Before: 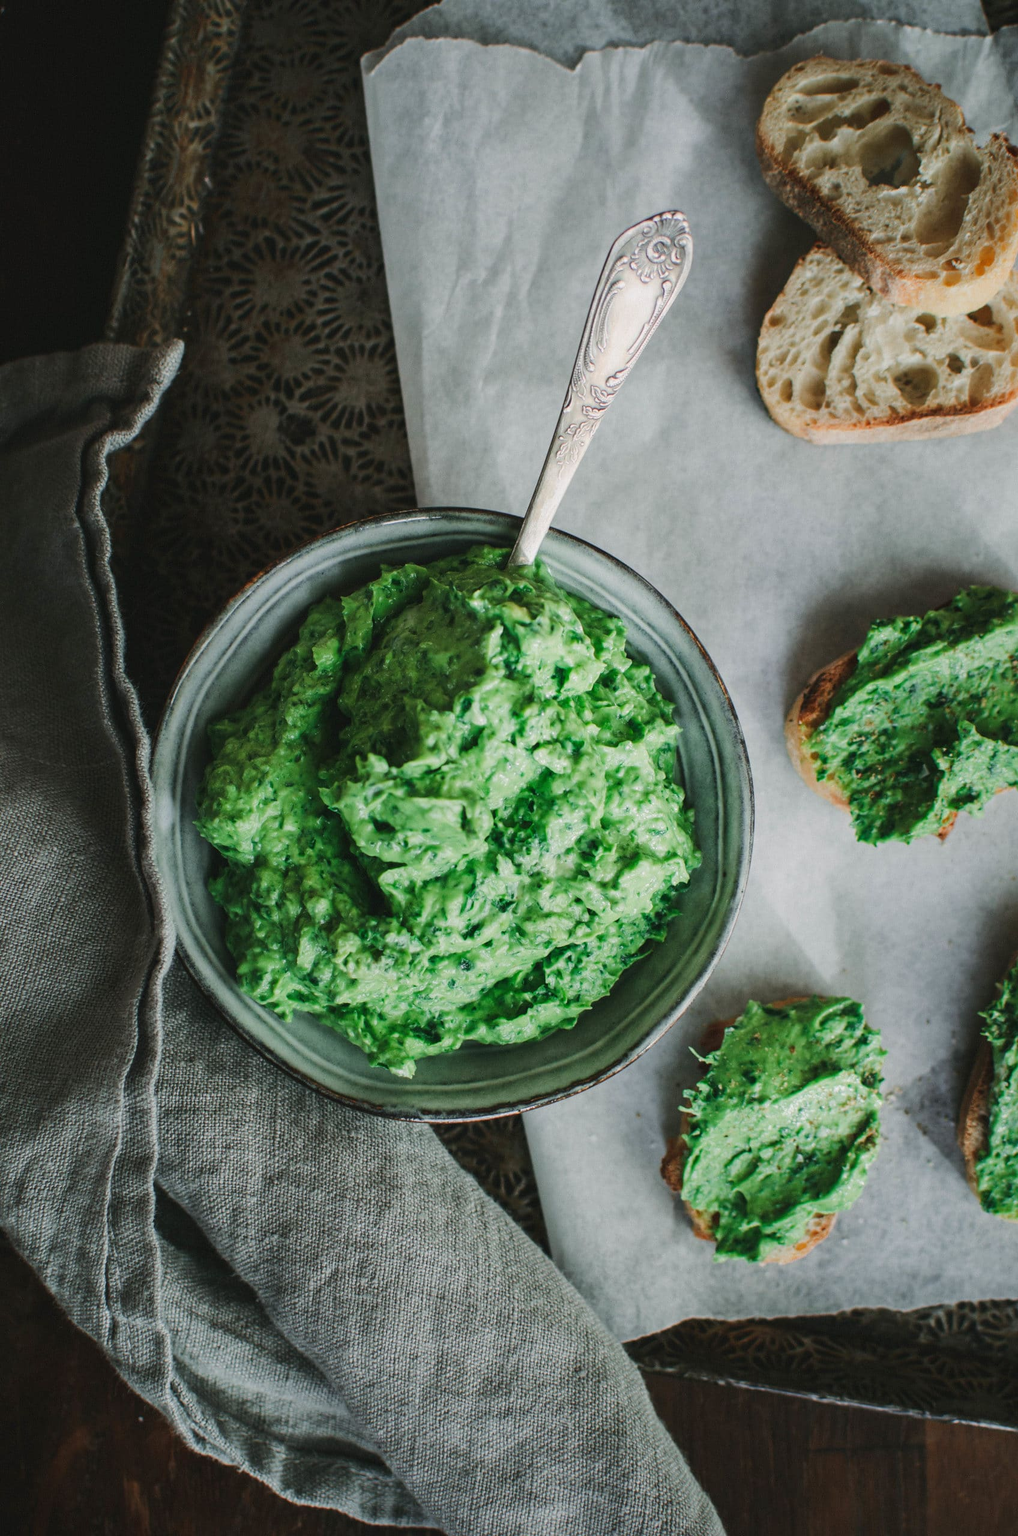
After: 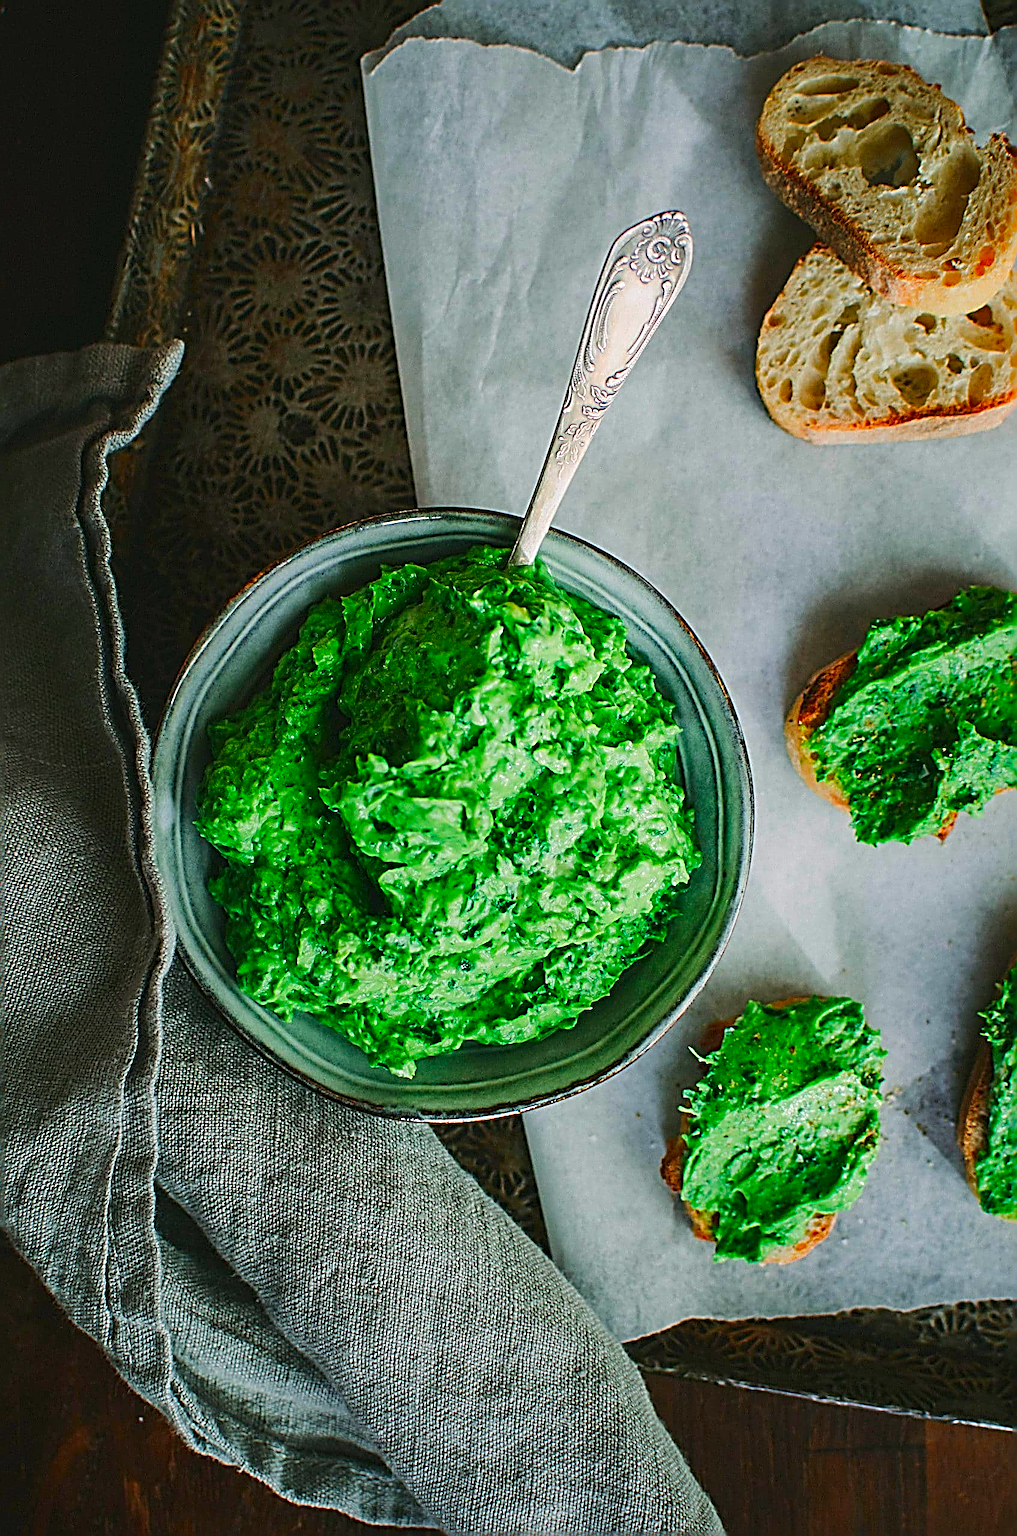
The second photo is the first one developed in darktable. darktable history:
sharpen: radius 3.158, amount 1.731
contrast brightness saturation: saturation -0.1
color correction: saturation 2.15
